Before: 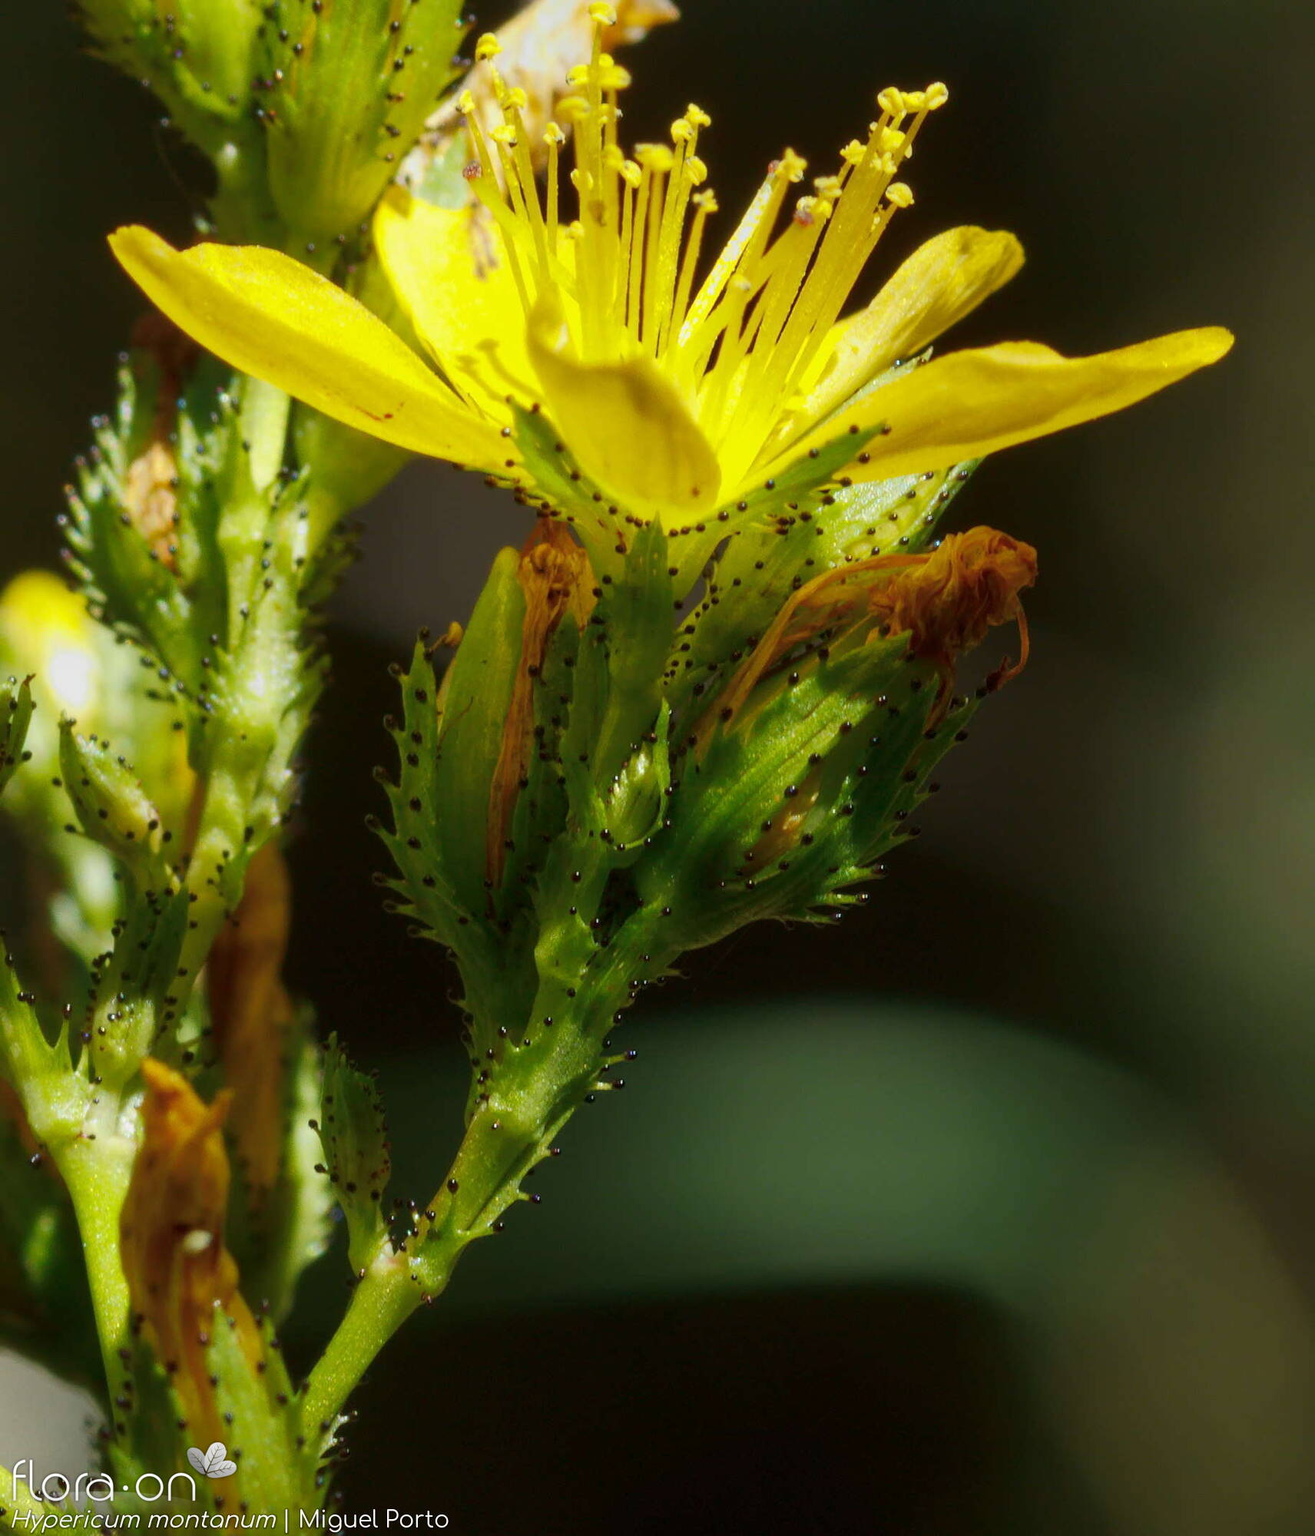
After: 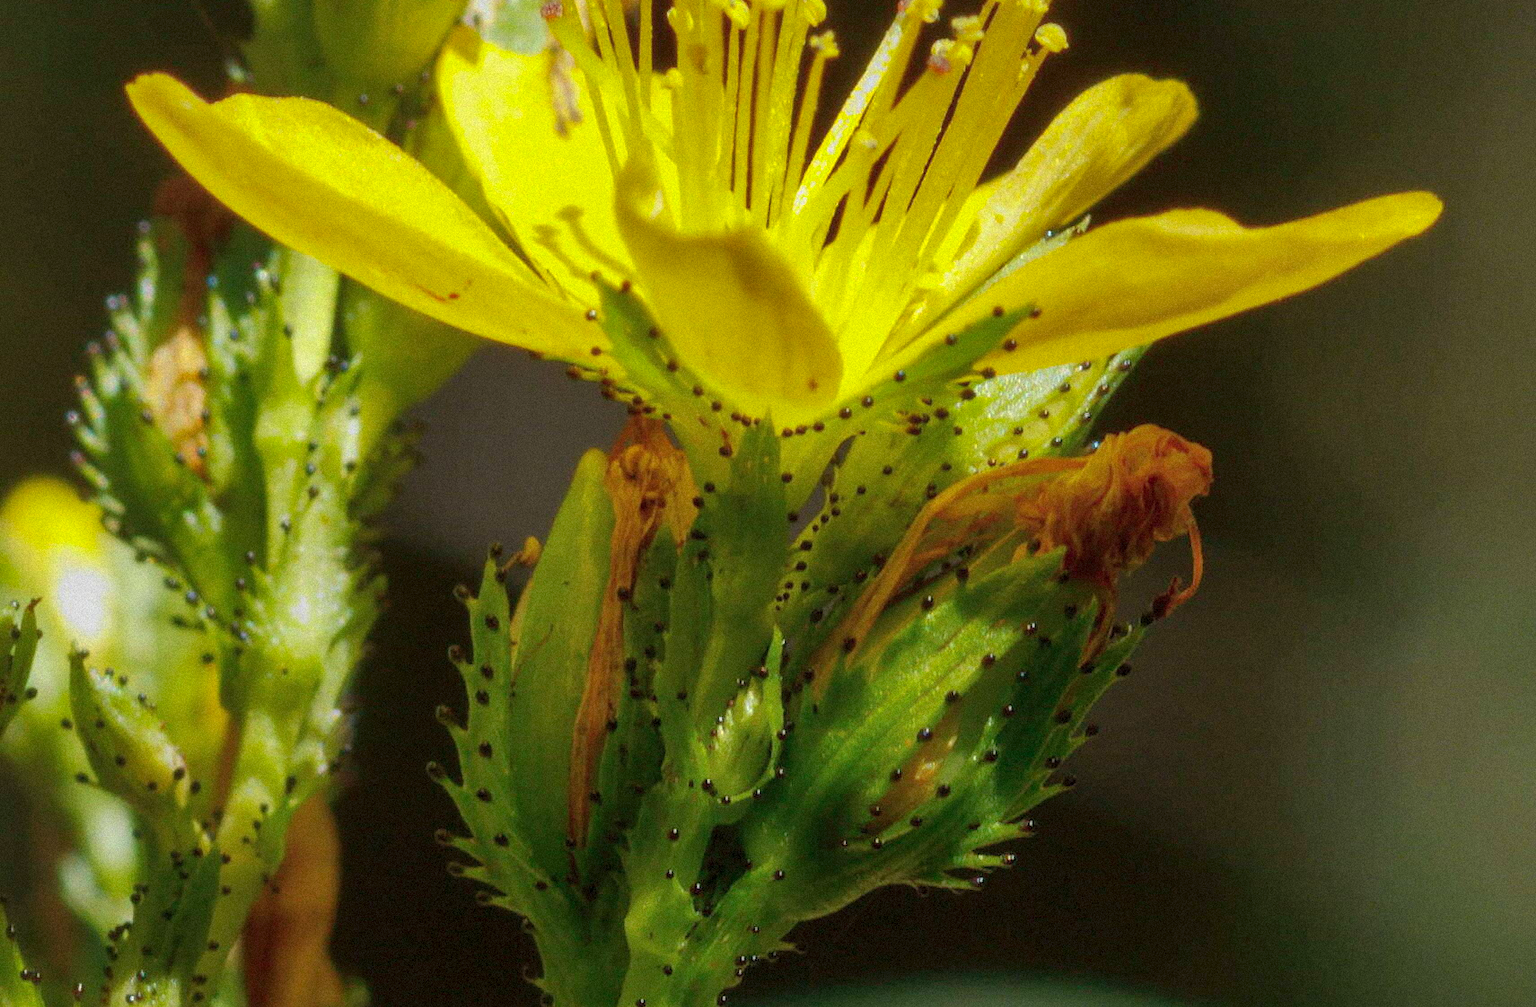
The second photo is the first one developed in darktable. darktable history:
grain: mid-tones bias 0%
shadows and highlights: on, module defaults
crop and rotate: top 10.605%, bottom 33.274%
